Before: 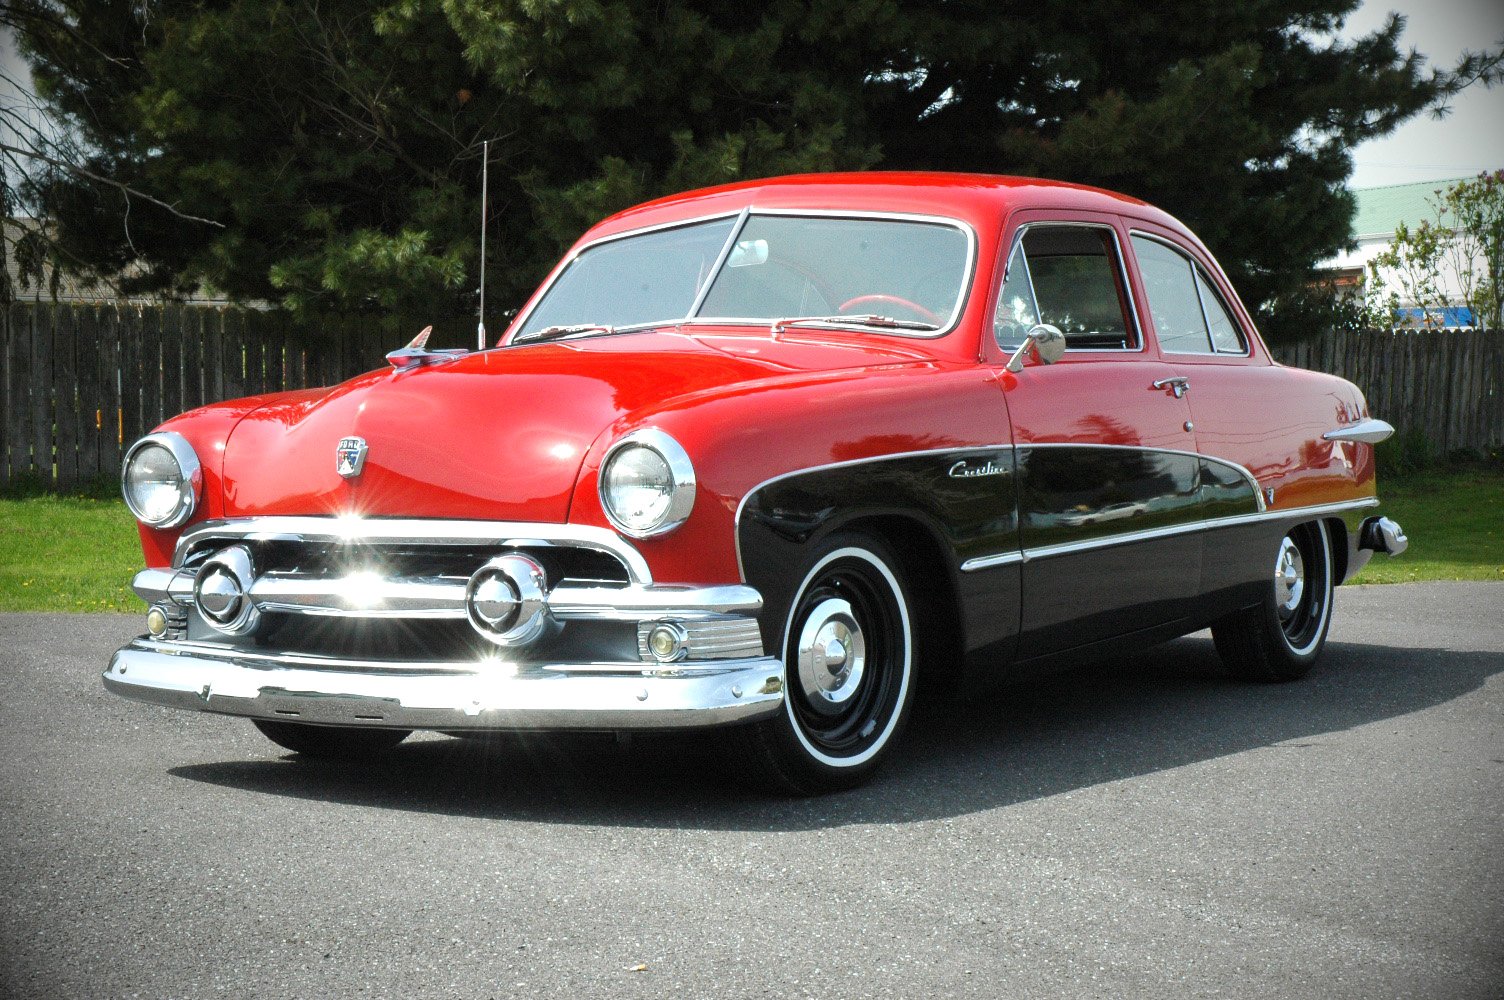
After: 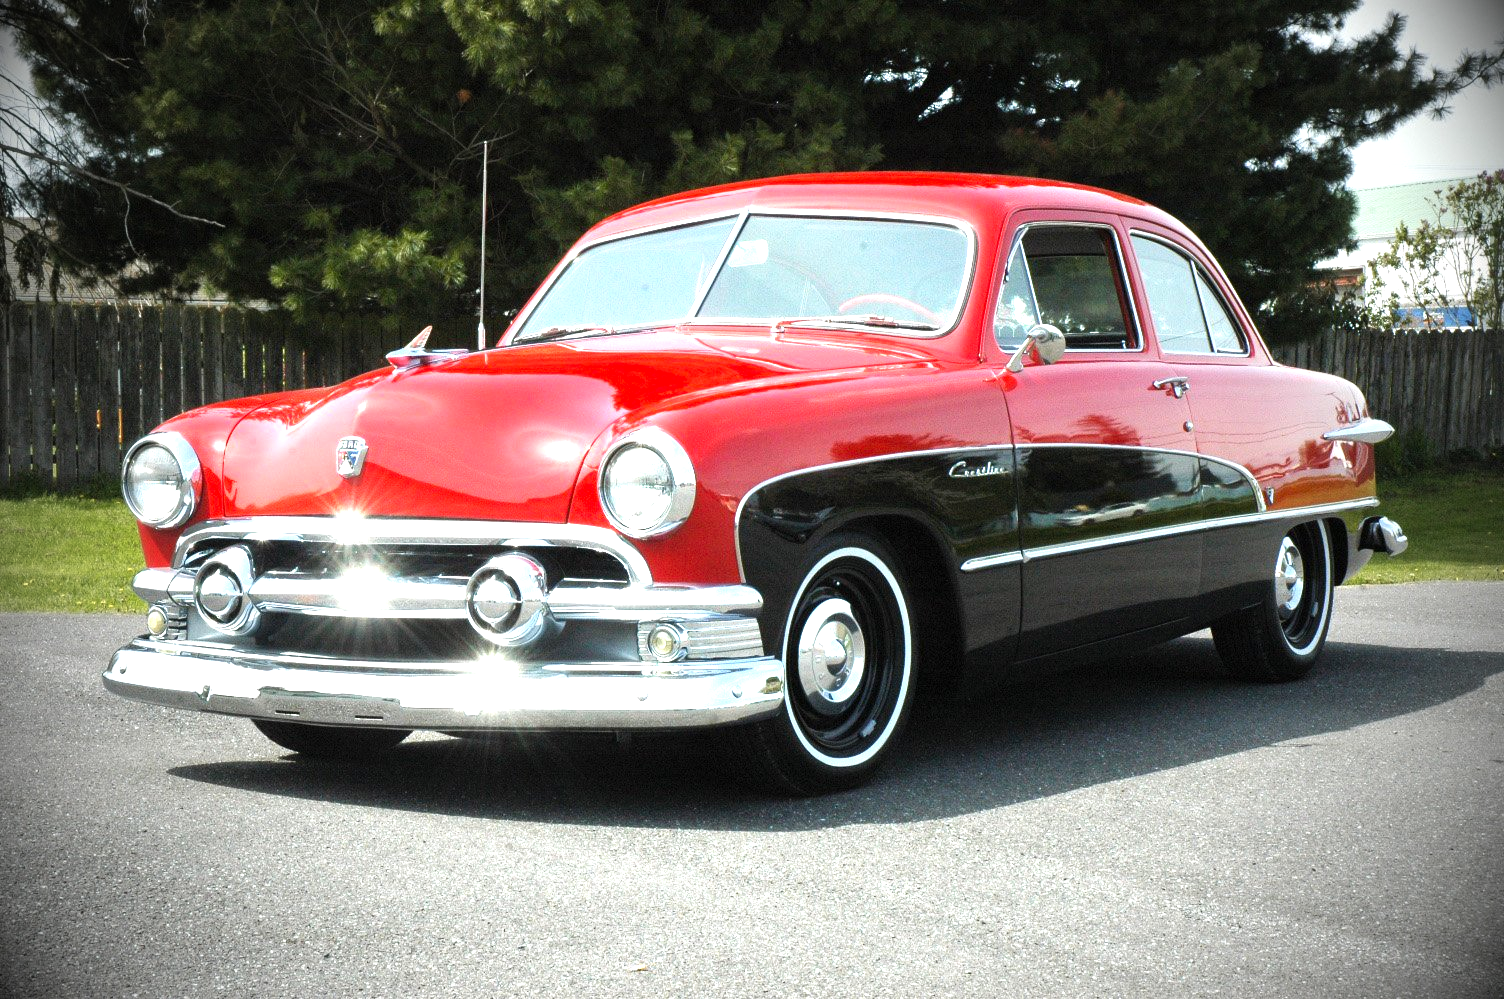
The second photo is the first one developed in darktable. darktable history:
crop: bottom 0.068%
color zones: curves: ch2 [(0, 0.5) (0.143, 0.5) (0.286, 0.489) (0.415, 0.421) (0.571, 0.5) (0.714, 0.5) (0.857, 0.5) (1, 0.5)]
levels: levels [0, 0.394, 0.787]
vignetting: fall-off start 71.81%
